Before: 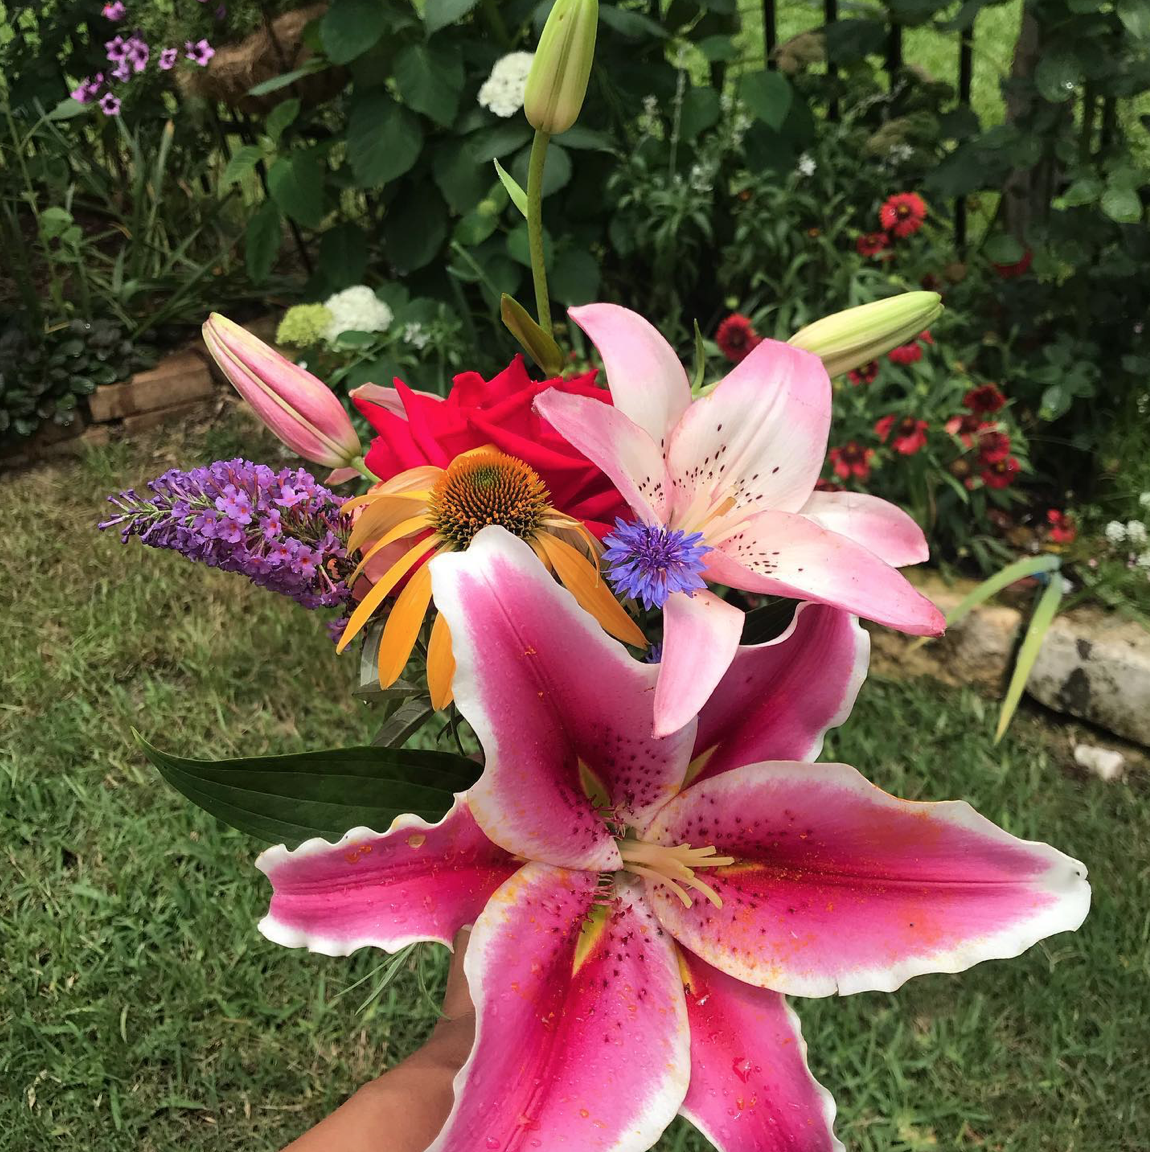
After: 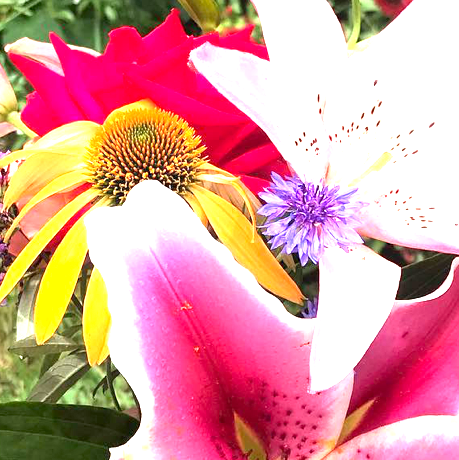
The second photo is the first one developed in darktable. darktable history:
shadows and highlights: radius 334.93, shadows 63.48, highlights 6.06, compress 87.7%, highlights color adjustment 39.73%, soften with gaussian
exposure: black level correction 0.001, exposure 1.735 EV, compensate highlight preservation false
crop: left 30%, top 30%, right 30%, bottom 30%
levels: levels [0, 0.476, 0.951]
